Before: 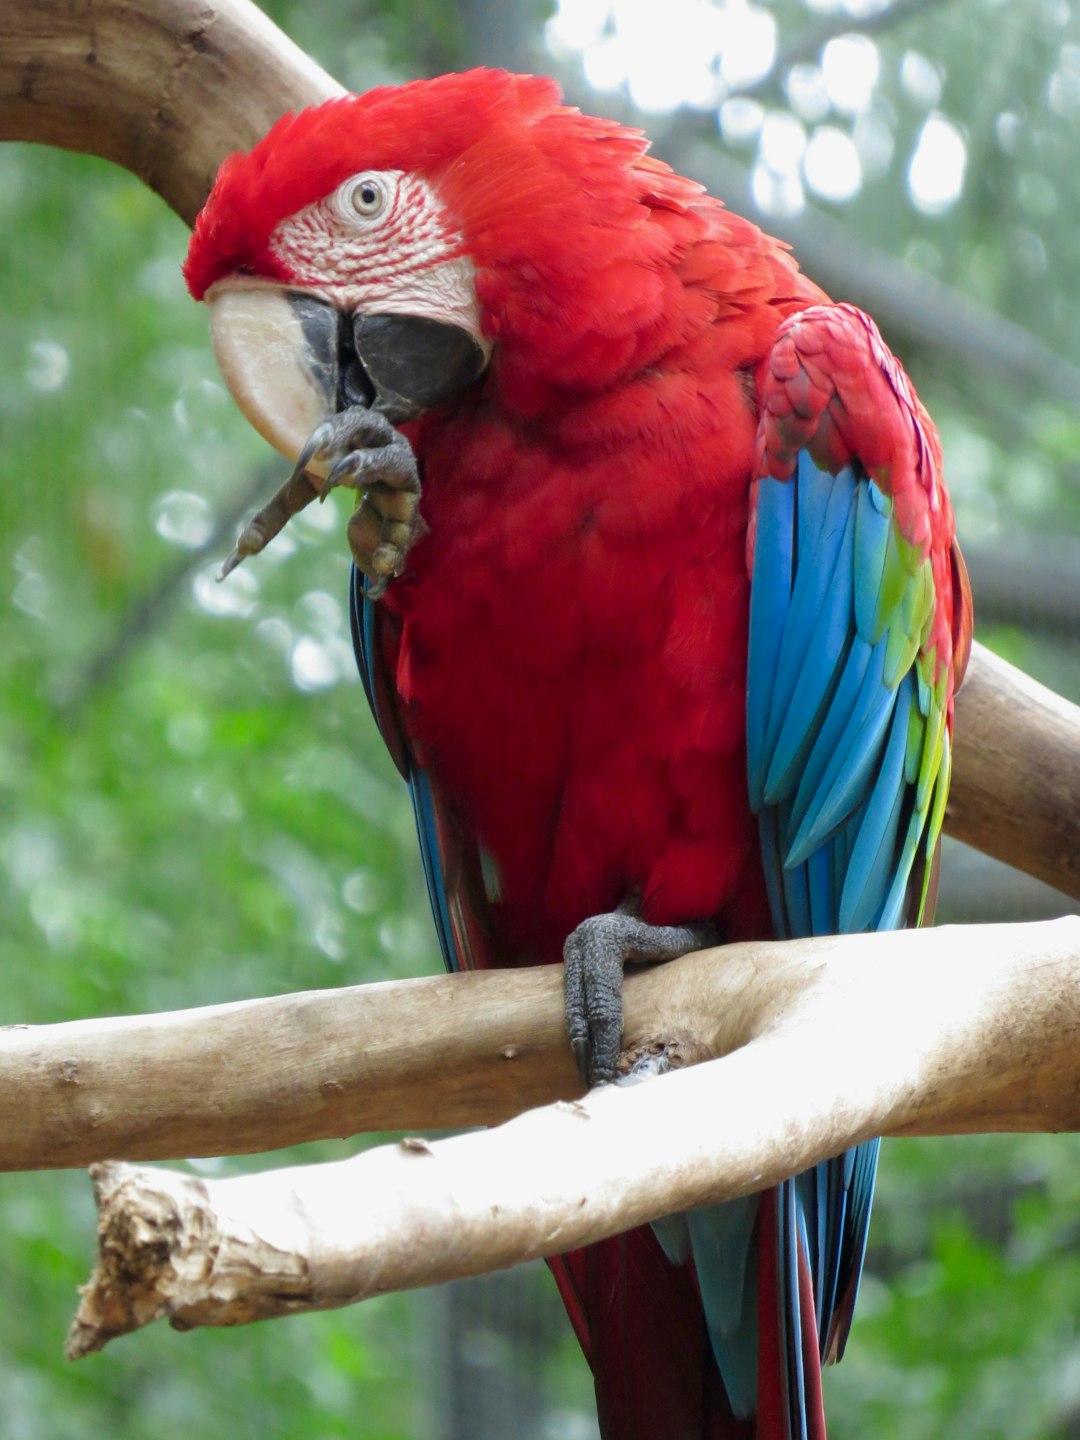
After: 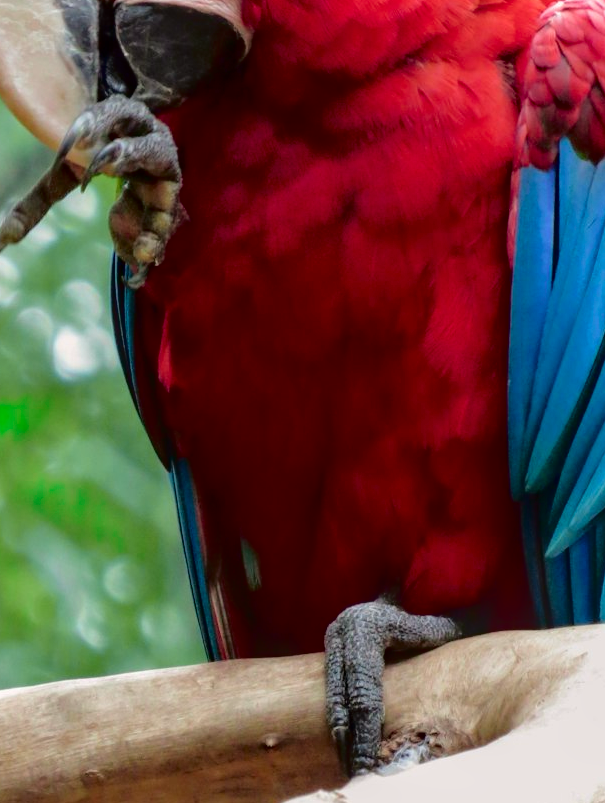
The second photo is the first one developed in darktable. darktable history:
tone curve: curves: ch0 [(0, 0.013) (0.181, 0.074) (0.337, 0.304) (0.498, 0.485) (0.78, 0.742) (0.993, 0.954)]; ch1 [(0, 0) (0.294, 0.184) (0.359, 0.34) (0.362, 0.35) (0.43, 0.41) (0.469, 0.463) (0.495, 0.502) (0.54, 0.563) (0.612, 0.641) (1, 1)]; ch2 [(0, 0) (0.44, 0.437) (0.495, 0.502) (0.524, 0.534) (0.557, 0.56) (0.634, 0.654) (0.728, 0.722) (1, 1)], color space Lab, independent channels, preserve colors none
crop and rotate: left 22.168%, top 21.603%, right 21.777%, bottom 22.632%
local contrast: on, module defaults
